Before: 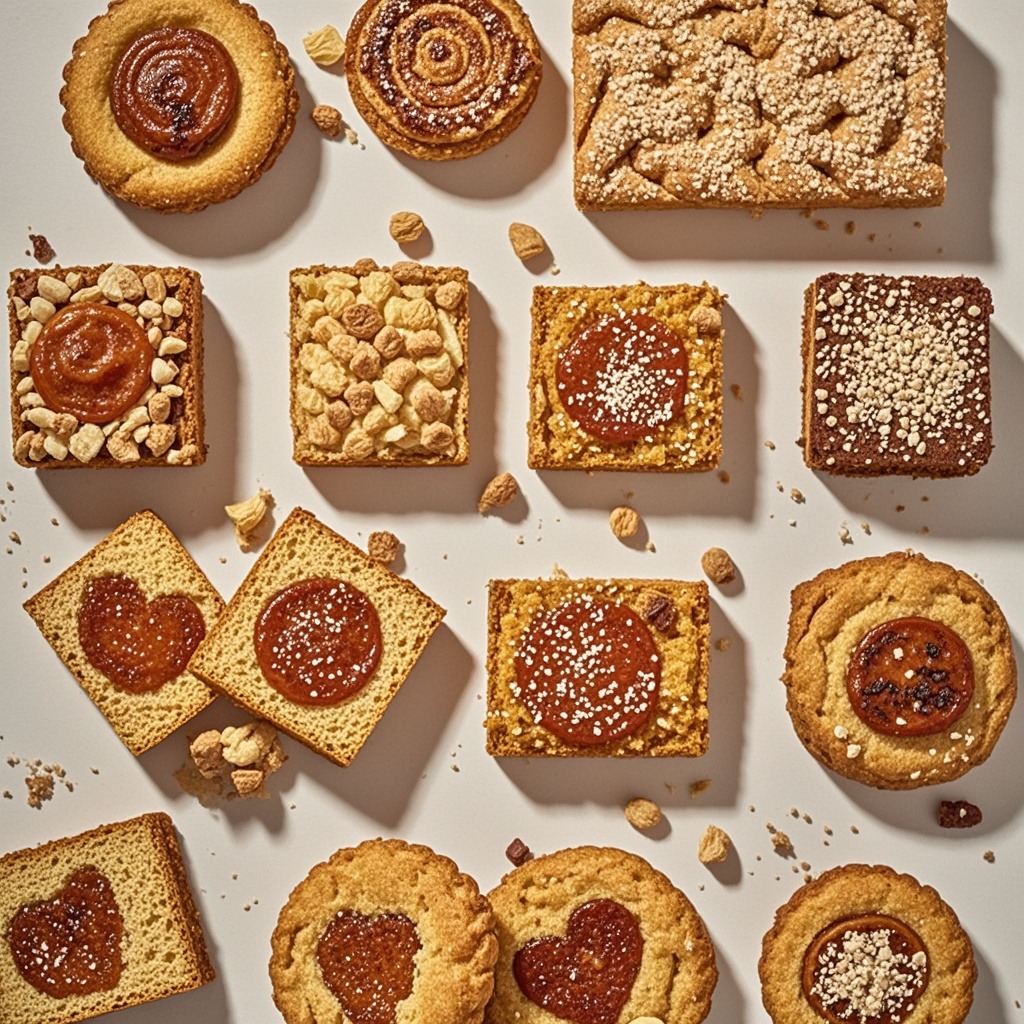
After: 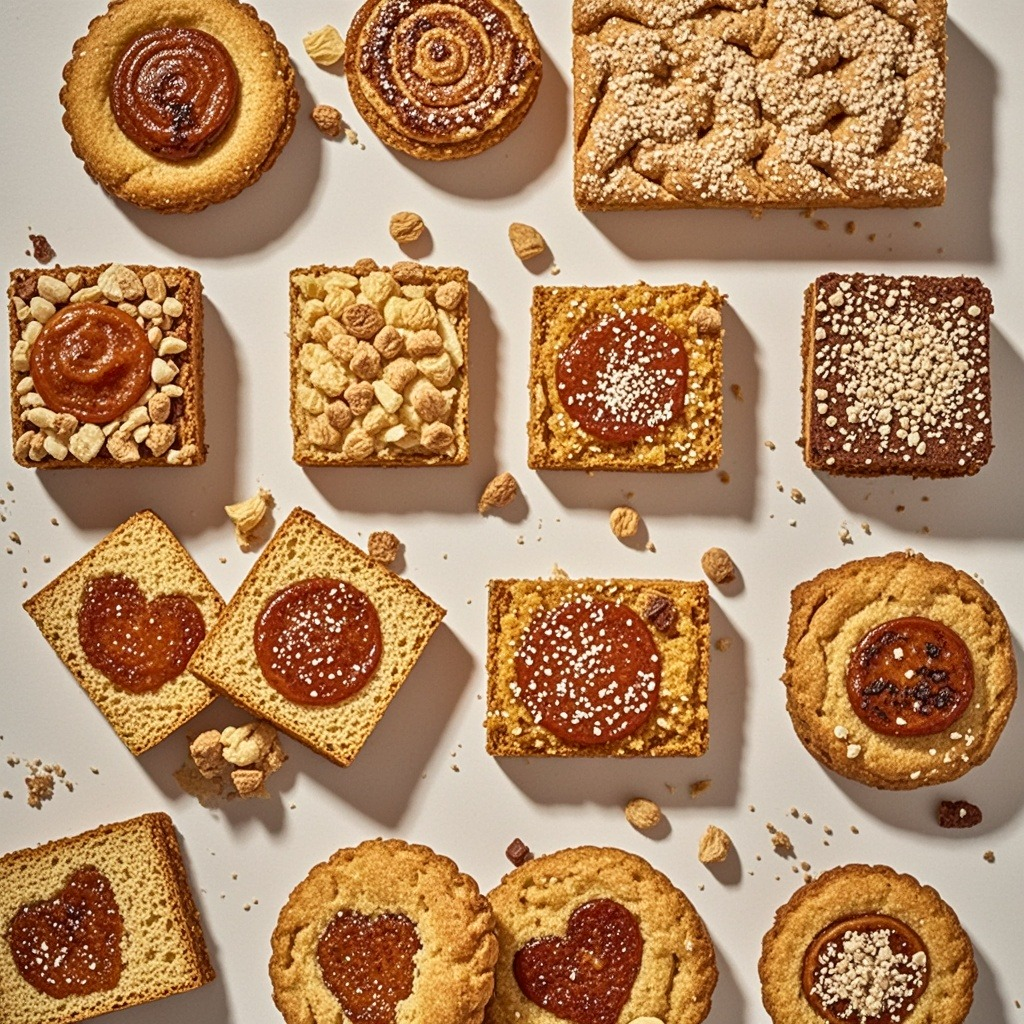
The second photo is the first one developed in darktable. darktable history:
exposure: compensate highlight preservation false
contrast brightness saturation: contrast 0.08, saturation 0.019
